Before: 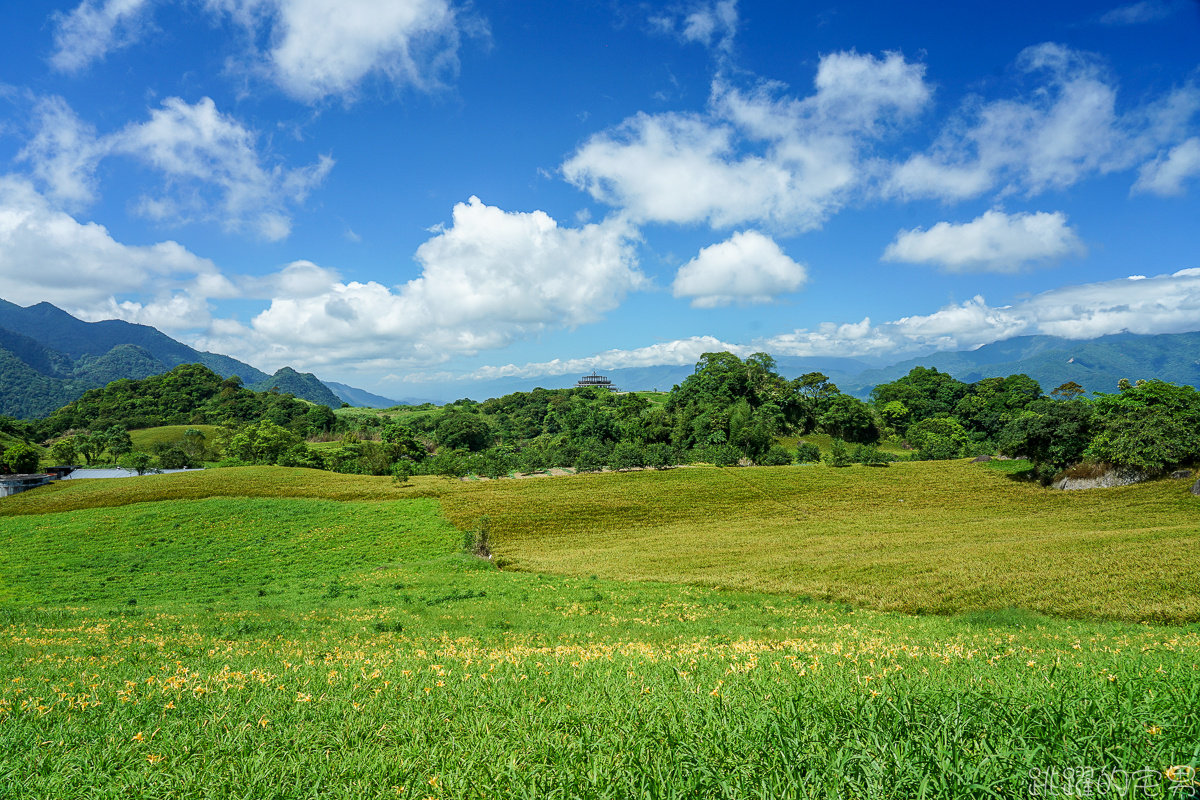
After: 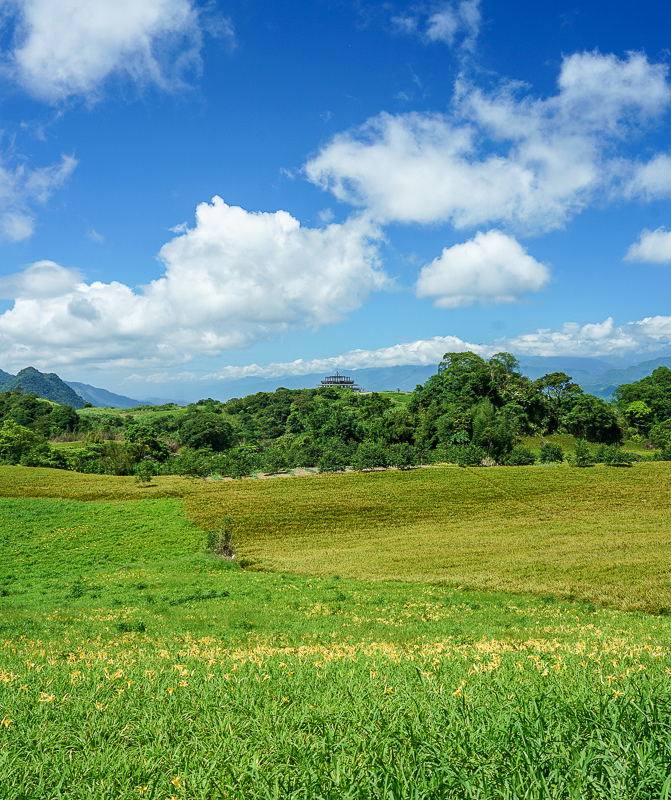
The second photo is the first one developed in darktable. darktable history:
crop: left 21.497%, right 22.586%
